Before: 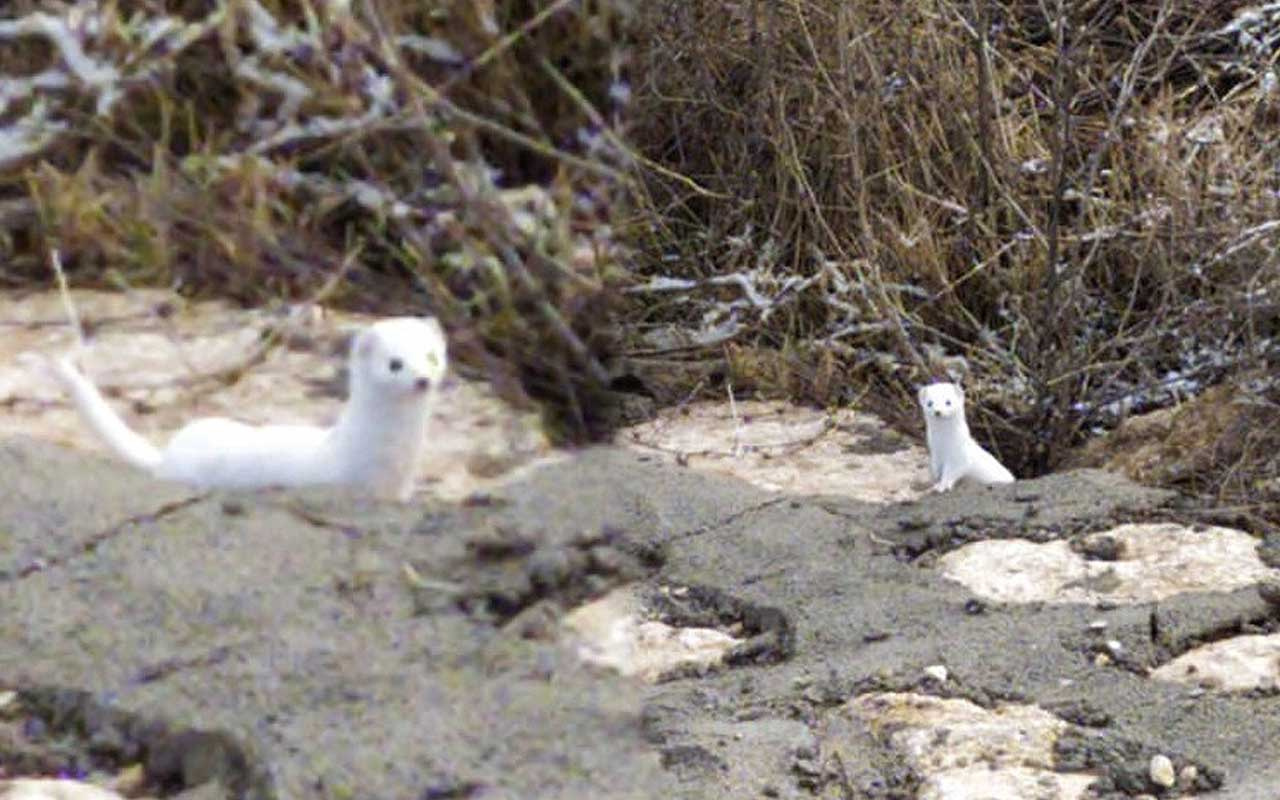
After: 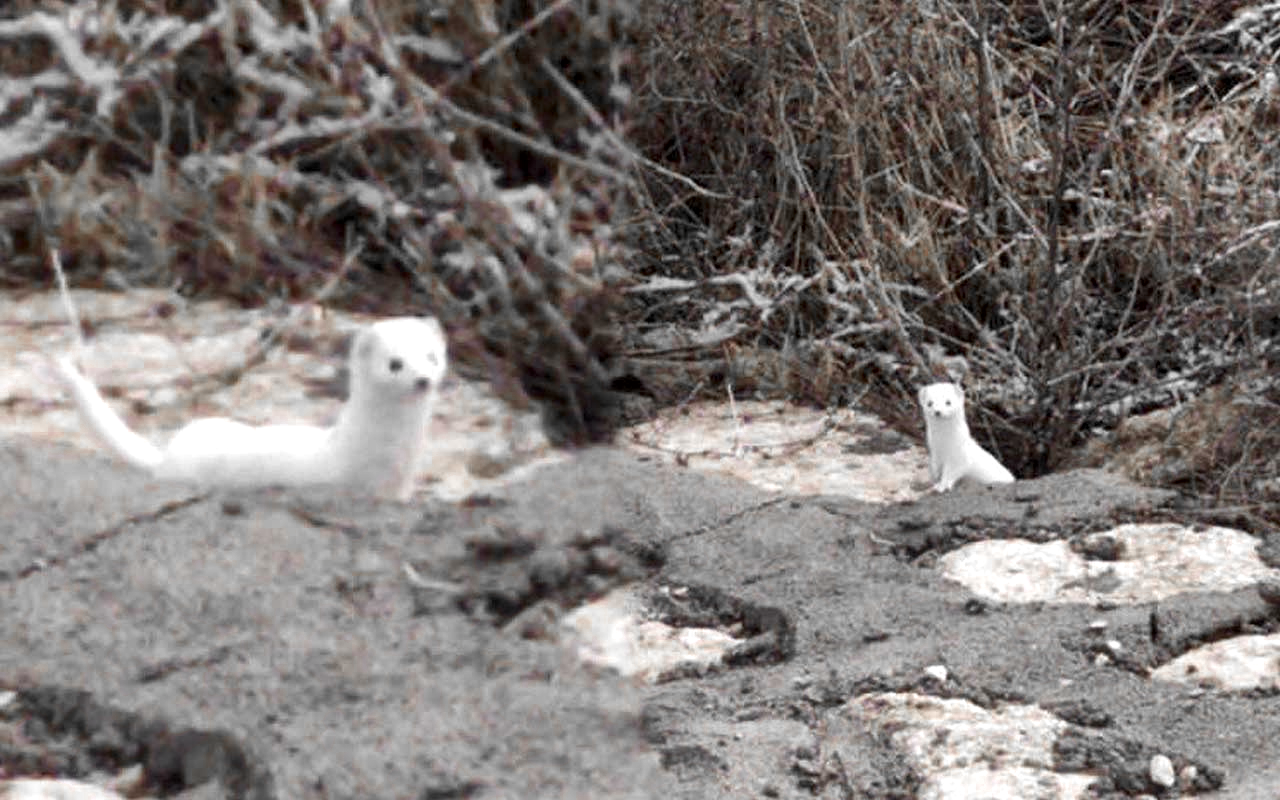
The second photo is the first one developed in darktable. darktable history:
local contrast: mode bilateral grid, contrast 19, coarseness 50, detail 132%, midtone range 0.2
color zones: curves: ch0 [(0, 0.497) (0.096, 0.361) (0.221, 0.538) (0.429, 0.5) (0.571, 0.5) (0.714, 0.5) (0.857, 0.5) (1, 0.497)]; ch1 [(0, 0.5) (0.143, 0.5) (0.257, -0.002) (0.429, 0.04) (0.571, -0.001) (0.714, -0.015) (0.857, 0.024) (1, 0.5)]
